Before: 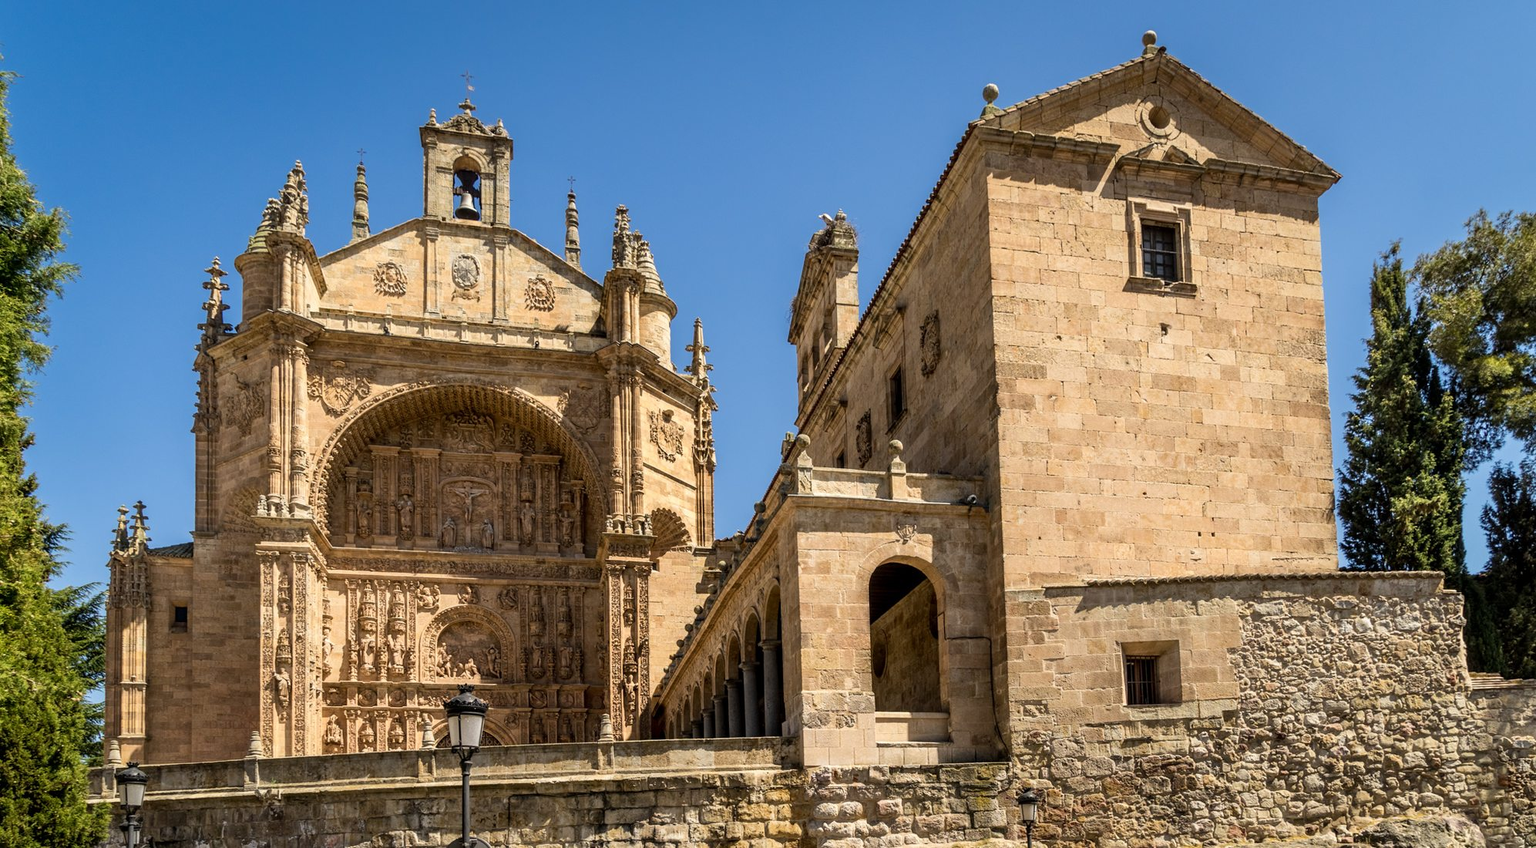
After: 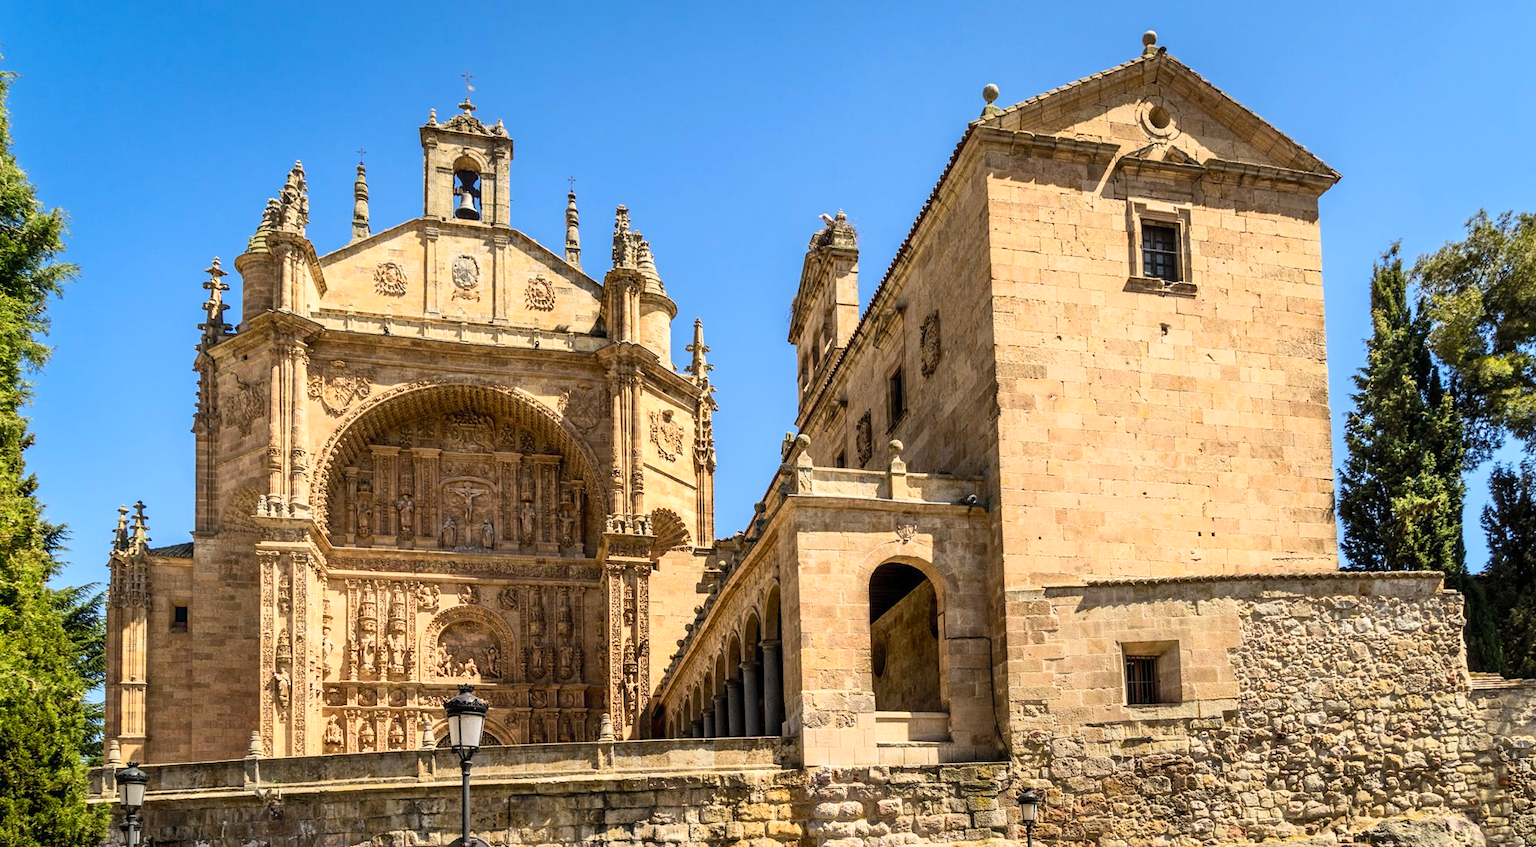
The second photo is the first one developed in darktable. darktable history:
base curve: preserve colors none
contrast brightness saturation: contrast 0.203, brightness 0.168, saturation 0.222
